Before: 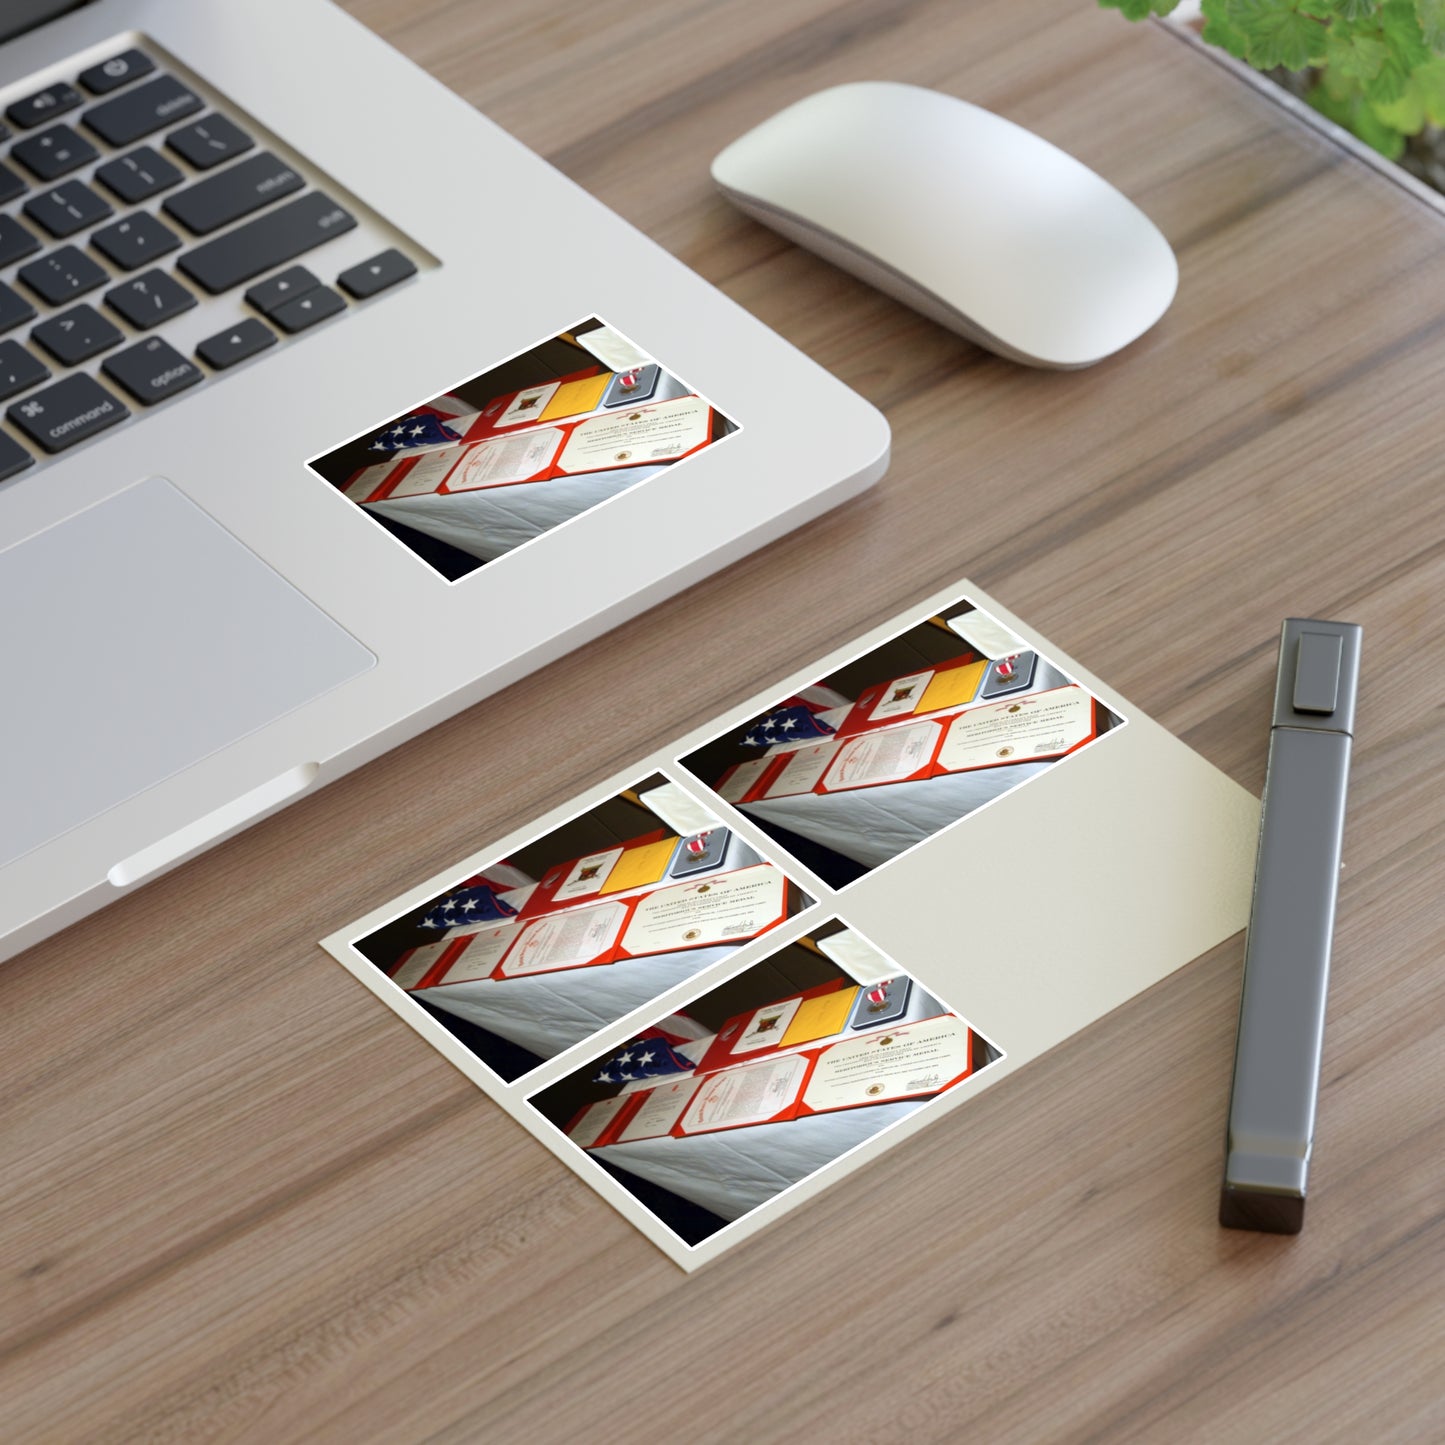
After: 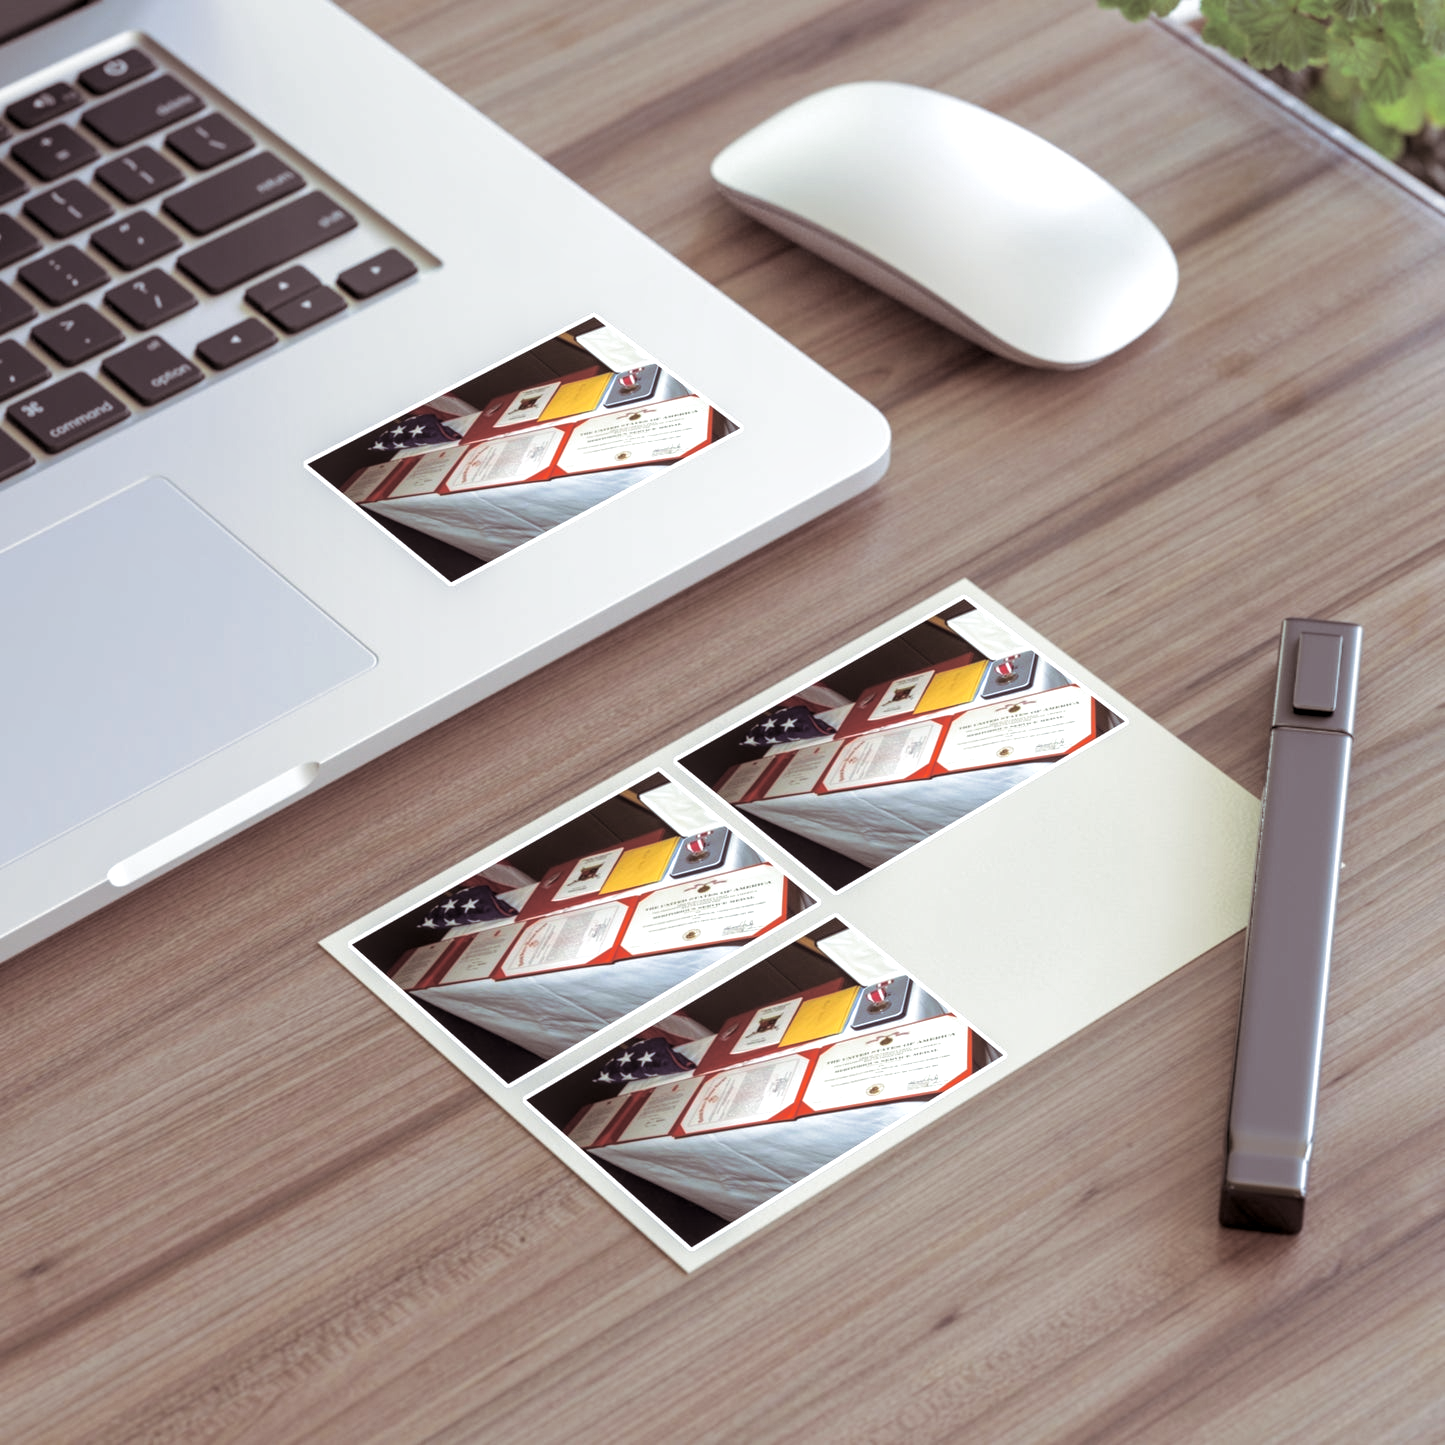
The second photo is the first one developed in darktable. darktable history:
local contrast: on, module defaults
white balance: red 0.976, blue 1.04
split-toning: shadows › saturation 0.24, highlights › hue 54°, highlights › saturation 0.24
shadows and highlights: radius 44.78, white point adjustment 6.64, compress 79.65%, highlights color adjustment 78.42%, soften with gaussian
